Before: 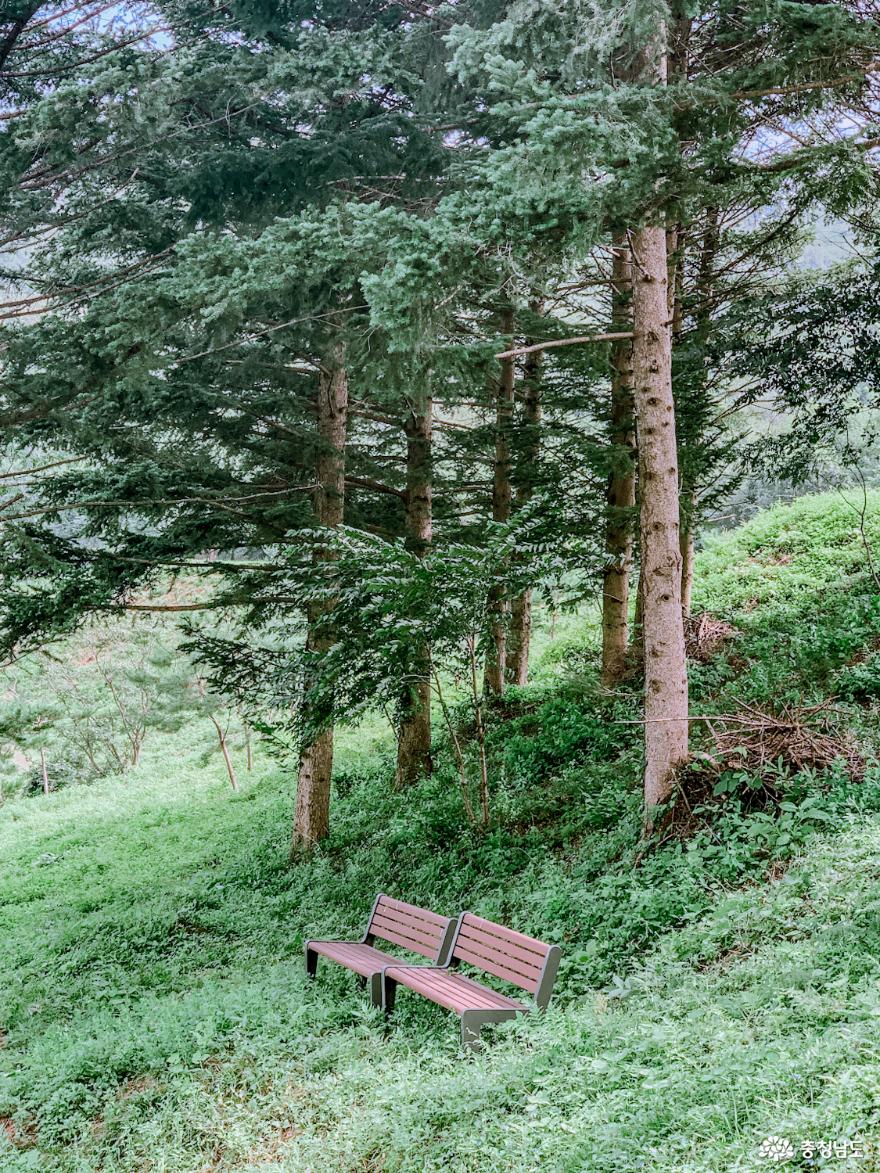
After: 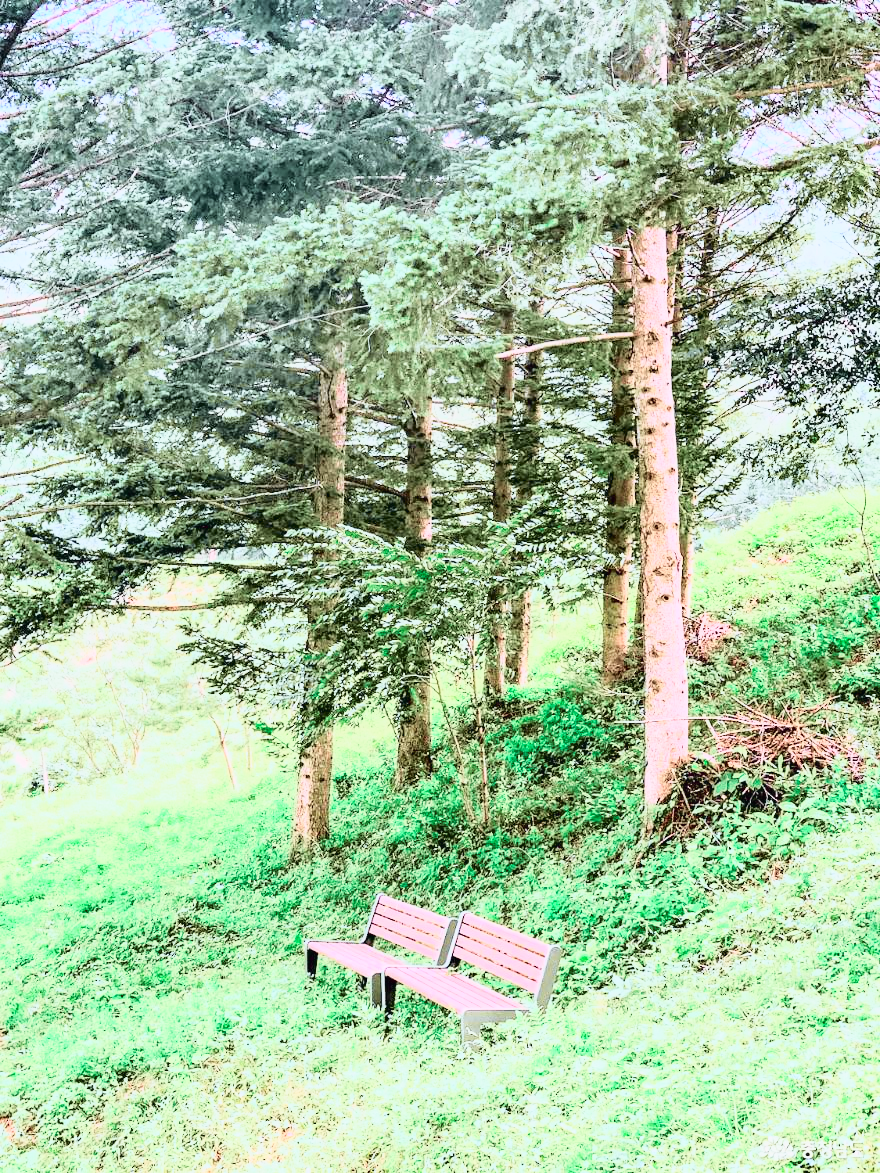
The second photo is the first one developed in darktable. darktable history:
tone curve: curves: ch0 [(0, 0.009) (0.105, 0.08) (0.195, 0.18) (0.283, 0.316) (0.384, 0.434) (0.485, 0.531) (0.638, 0.69) (0.81, 0.872) (1, 0.977)]; ch1 [(0, 0) (0.161, 0.092) (0.35, 0.33) (0.379, 0.401) (0.456, 0.469) (0.498, 0.502) (0.52, 0.536) (0.586, 0.617) (0.635, 0.655) (1, 1)]; ch2 [(0, 0) (0.371, 0.362) (0.437, 0.437) (0.483, 0.484) (0.53, 0.515) (0.56, 0.571) (0.622, 0.606) (1, 1)], color space Lab, independent channels, preserve colors none
base curve: curves: ch0 [(0, 0) (0.025, 0.046) (0.112, 0.277) (0.467, 0.74) (0.814, 0.929) (1, 0.942)]
exposure: black level correction 0, exposure 0.7 EV, compensate exposure bias true, compensate highlight preservation false
